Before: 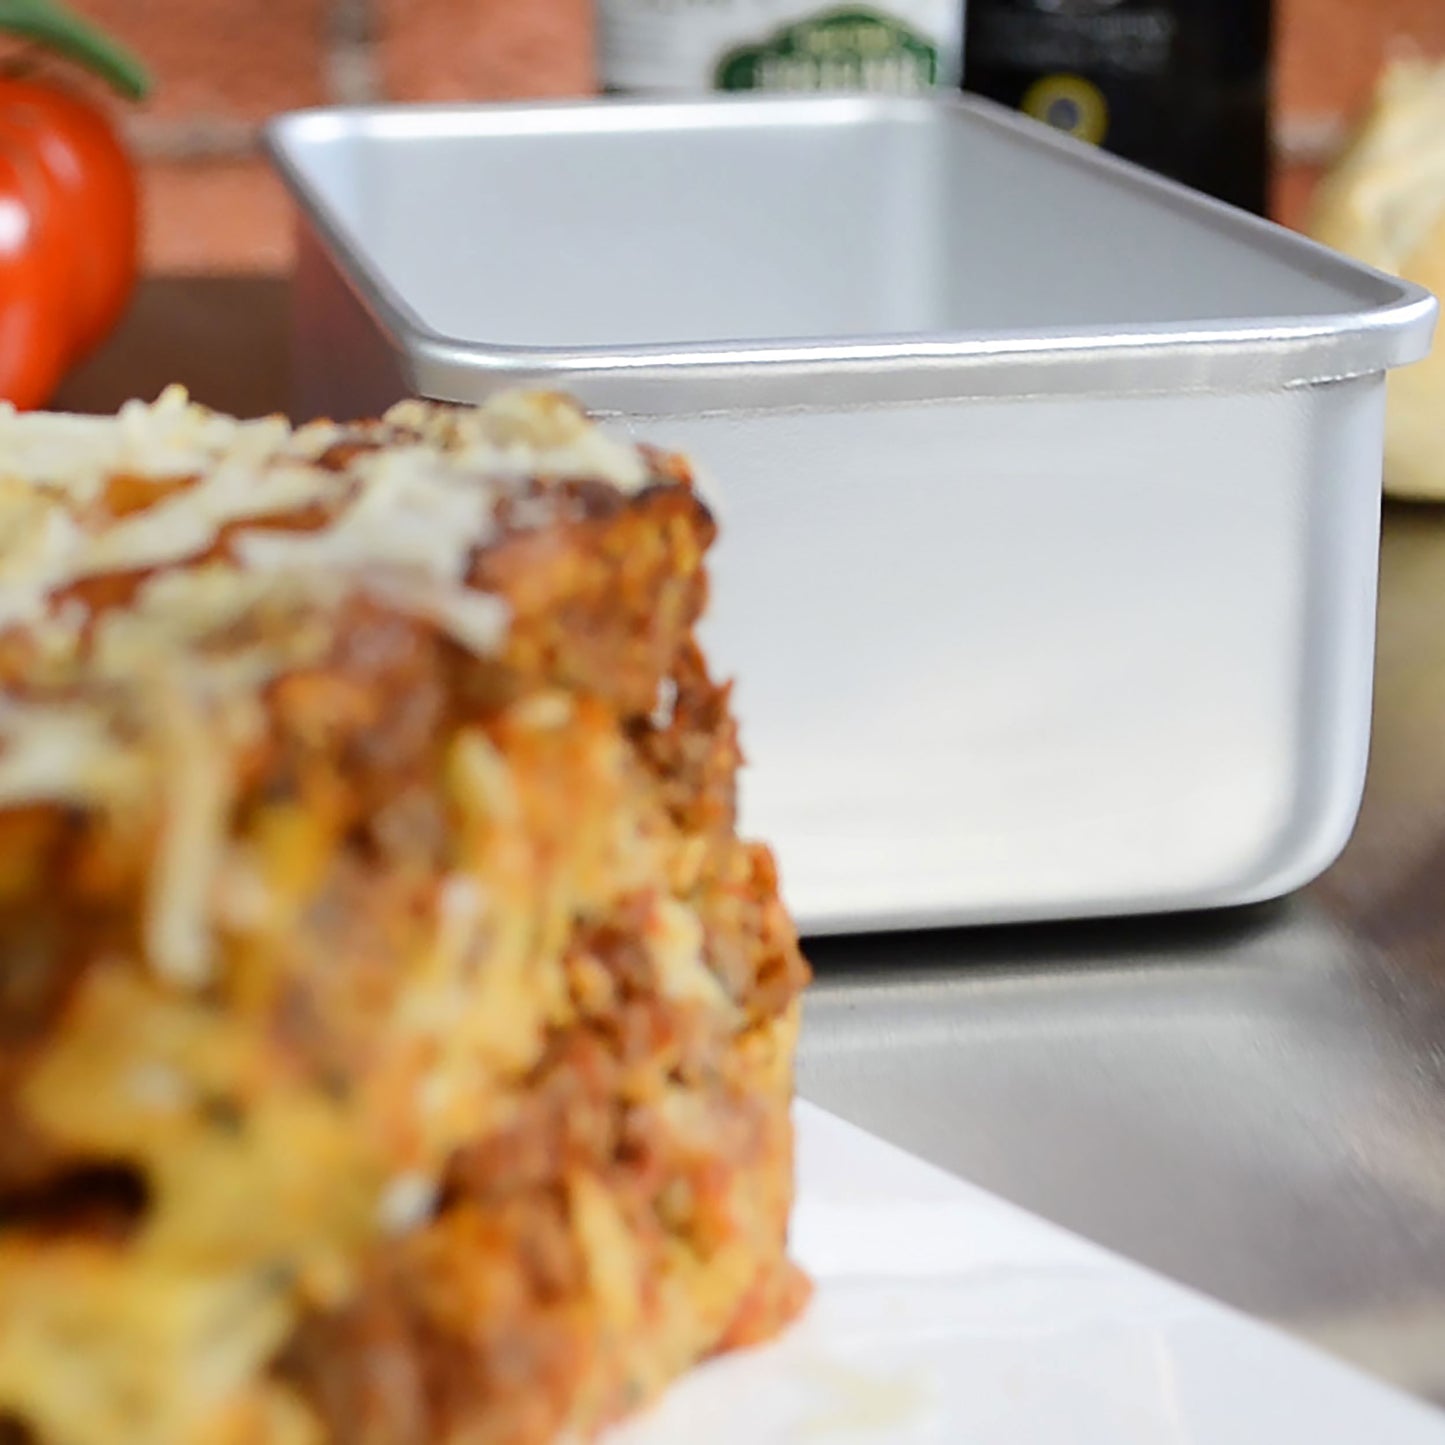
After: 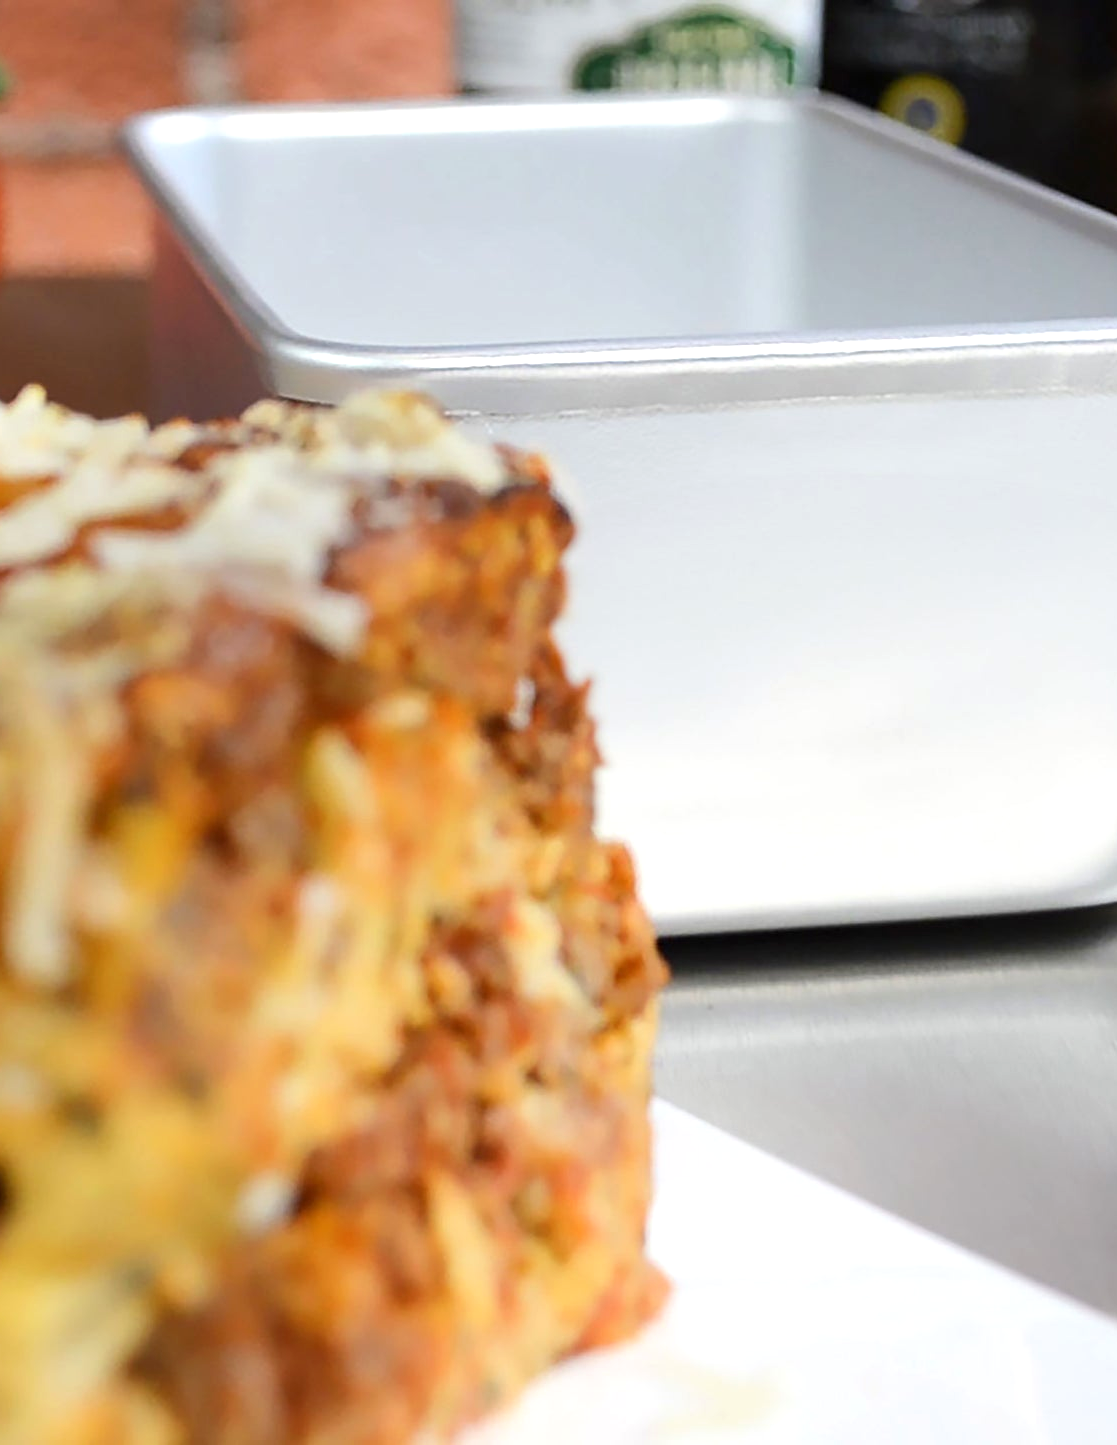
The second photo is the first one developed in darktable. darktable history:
crop: left 9.895%, right 12.787%
exposure: exposure 0.298 EV, compensate highlight preservation false
